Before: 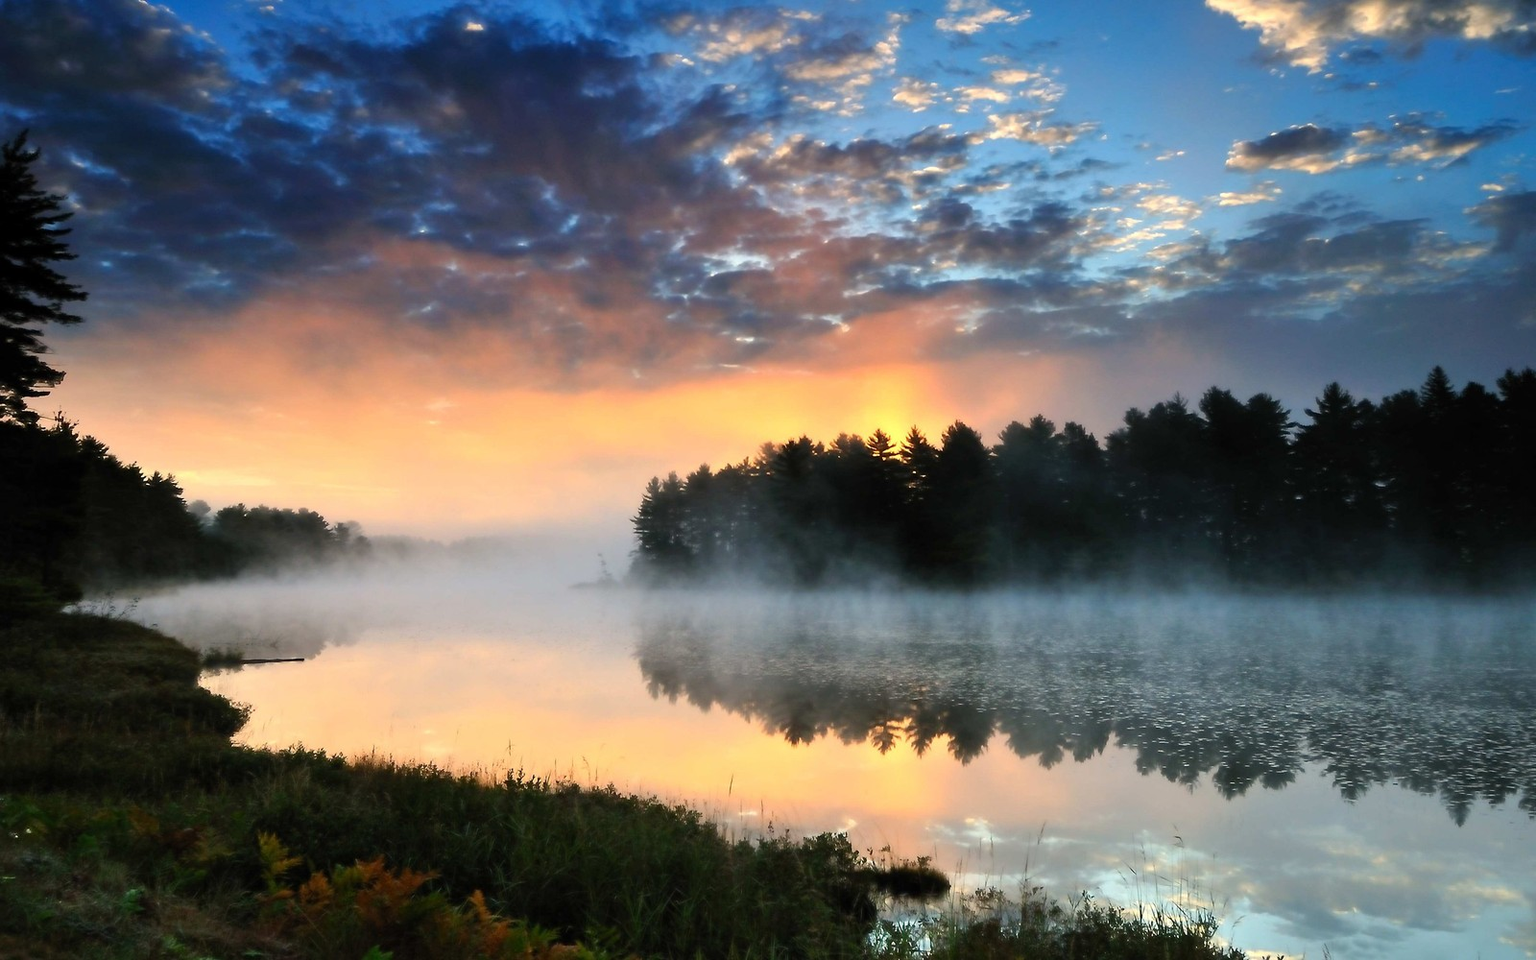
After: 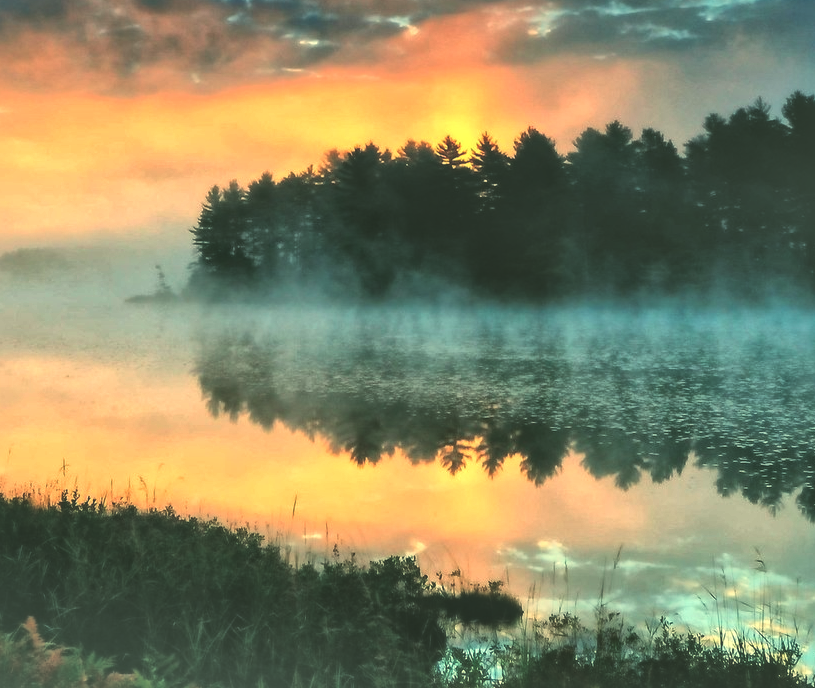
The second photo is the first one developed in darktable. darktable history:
exposure: black level correction -0.062, exposure -0.05 EV, compensate highlight preservation false
color correction: highlights a* -11.71, highlights b* -15.58
shadows and highlights: shadows 75, highlights -25, soften with gaussian
crop and rotate: left 29.237%, top 31.152%, right 19.807%
local contrast: on, module defaults
color balance: mode lift, gamma, gain (sRGB), lift [1.014, 0.966, 0.918, 0.87], gamma [0.86, 0.734, 0.918, 0.976], gain [1.063, 1.13, 1.063, 0.86]
global tonemap: drago (1, 100), detail 1
